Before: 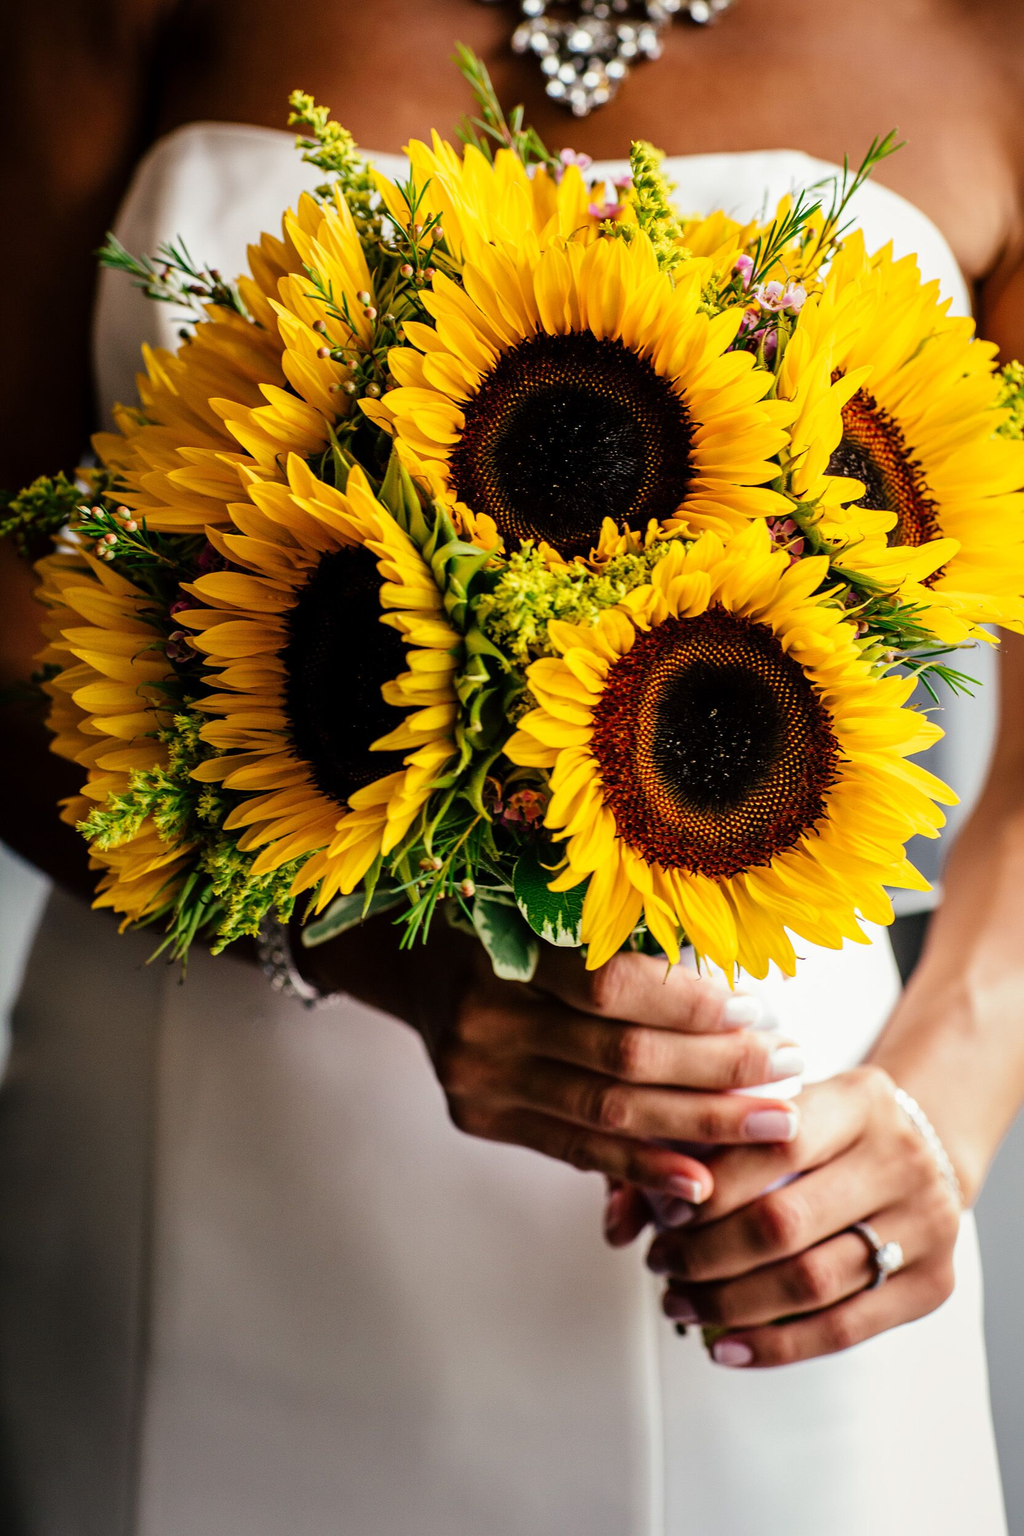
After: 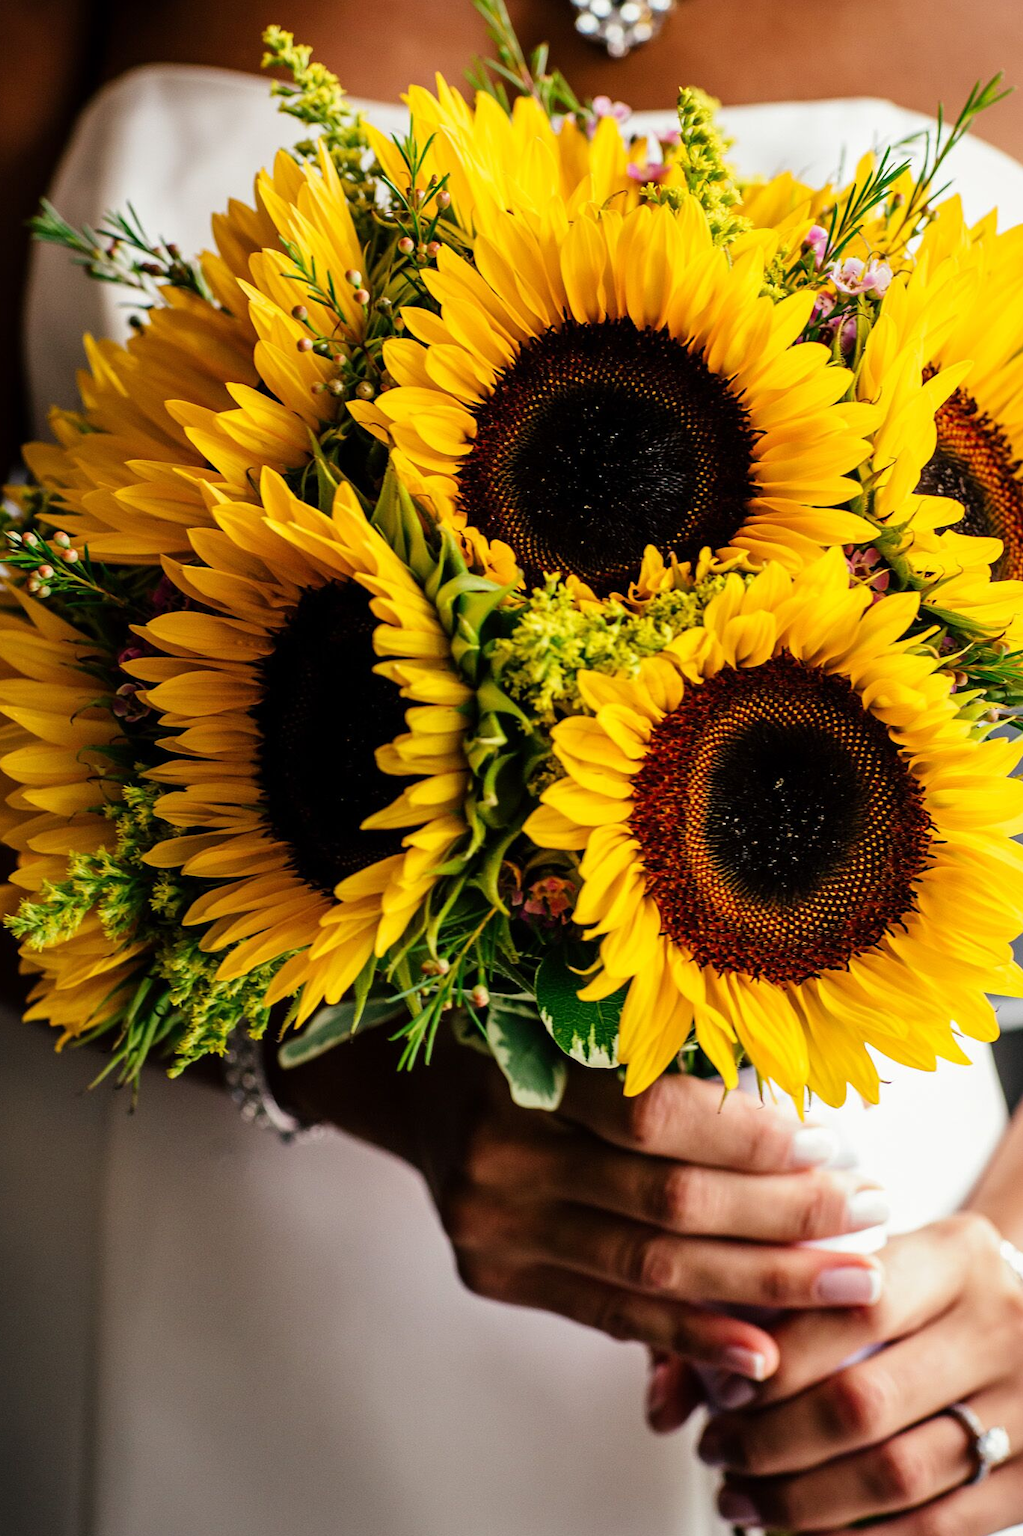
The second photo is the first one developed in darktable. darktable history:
crop and rotate: left 7.211%, top 4.59%, right 10.605%, bottom 13.213%
